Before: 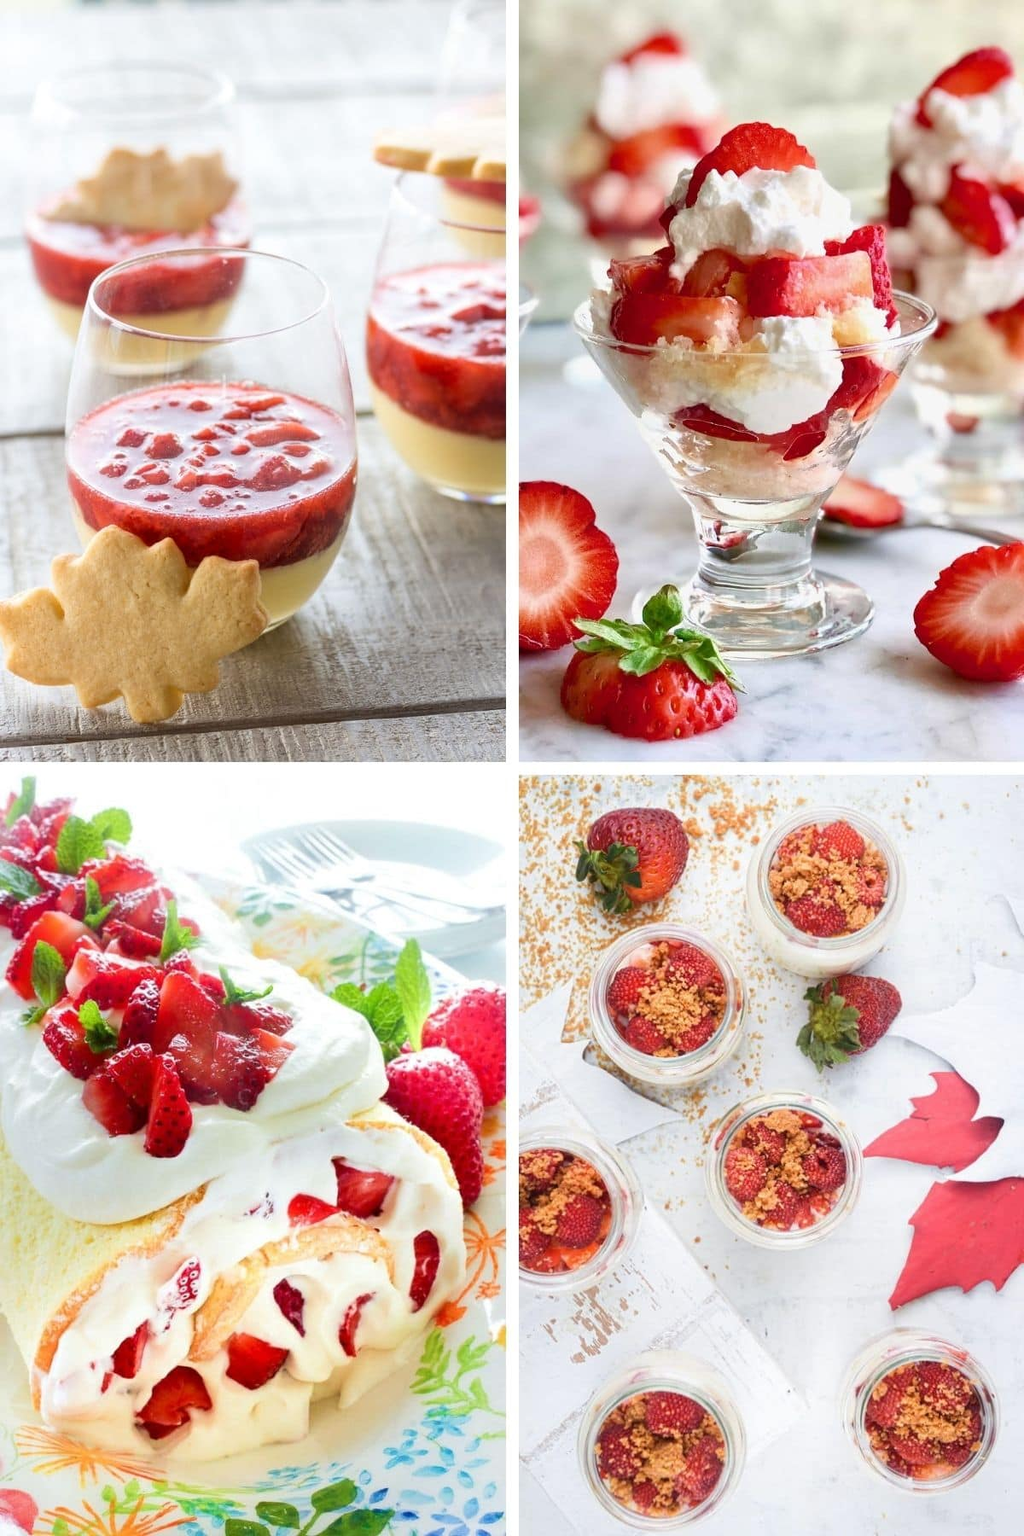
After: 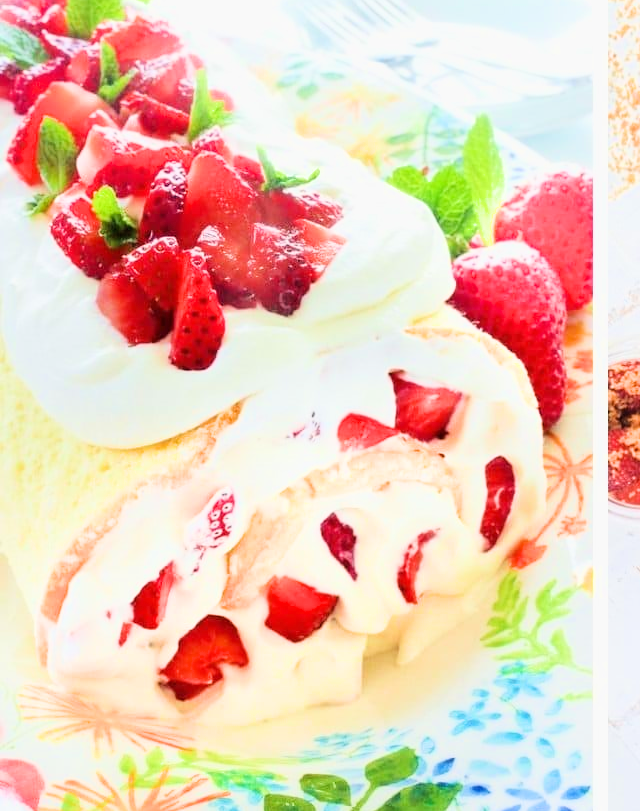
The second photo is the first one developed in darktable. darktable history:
exposure: black level correction 0, exposure 1 EV, compensate exposure bias true, compensate highlight preservation false
filmic rgb: black relative exposure -7.65 EV, white relative exposure 4.56 EV, hardness 3.61, color science v6 (2022)
tone equalizer: -8 EV -0.417 EV, -7 EV -0.389 EV, -6 EV -0.333 EV, -5 EV -0.222 EV, -3 EV 0.222 EV, -2 EV 0.333 EV, -1 EV 0.389 EV, +0 EV 0.417 EV, edges refinement/feathering 500, mask exposure compensation -1.57 EV, preserve details no
crop and rotate: top 54.778%, right 46.61%, bottom 0.159%
